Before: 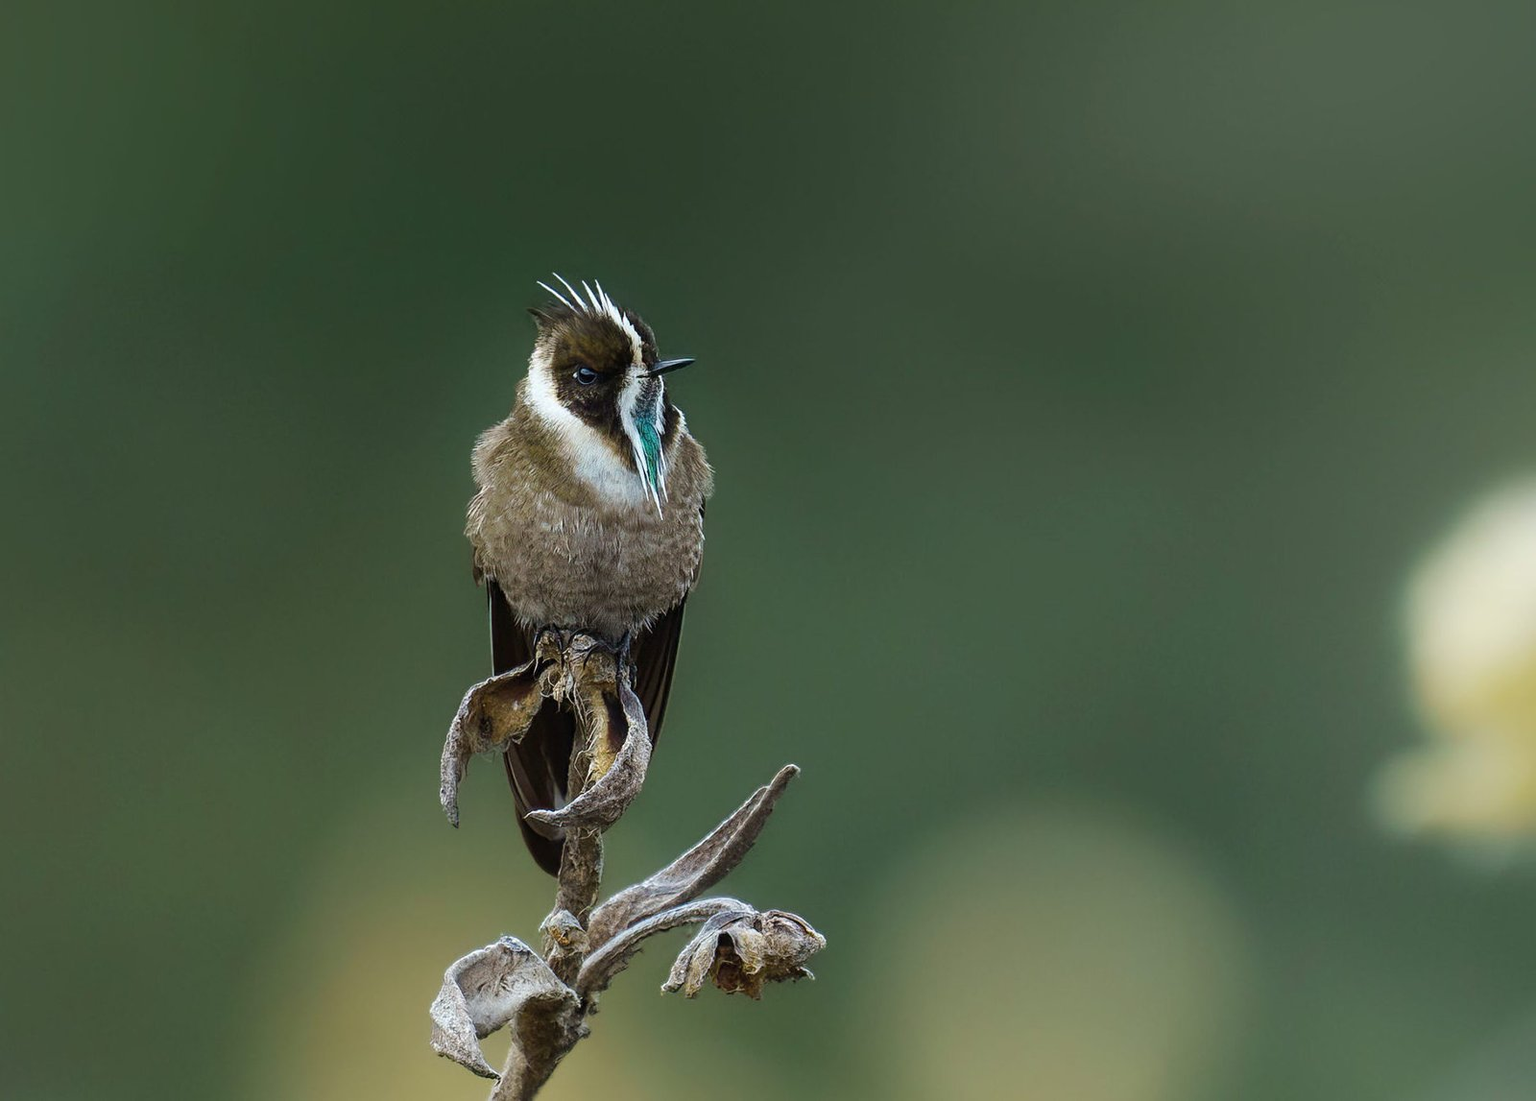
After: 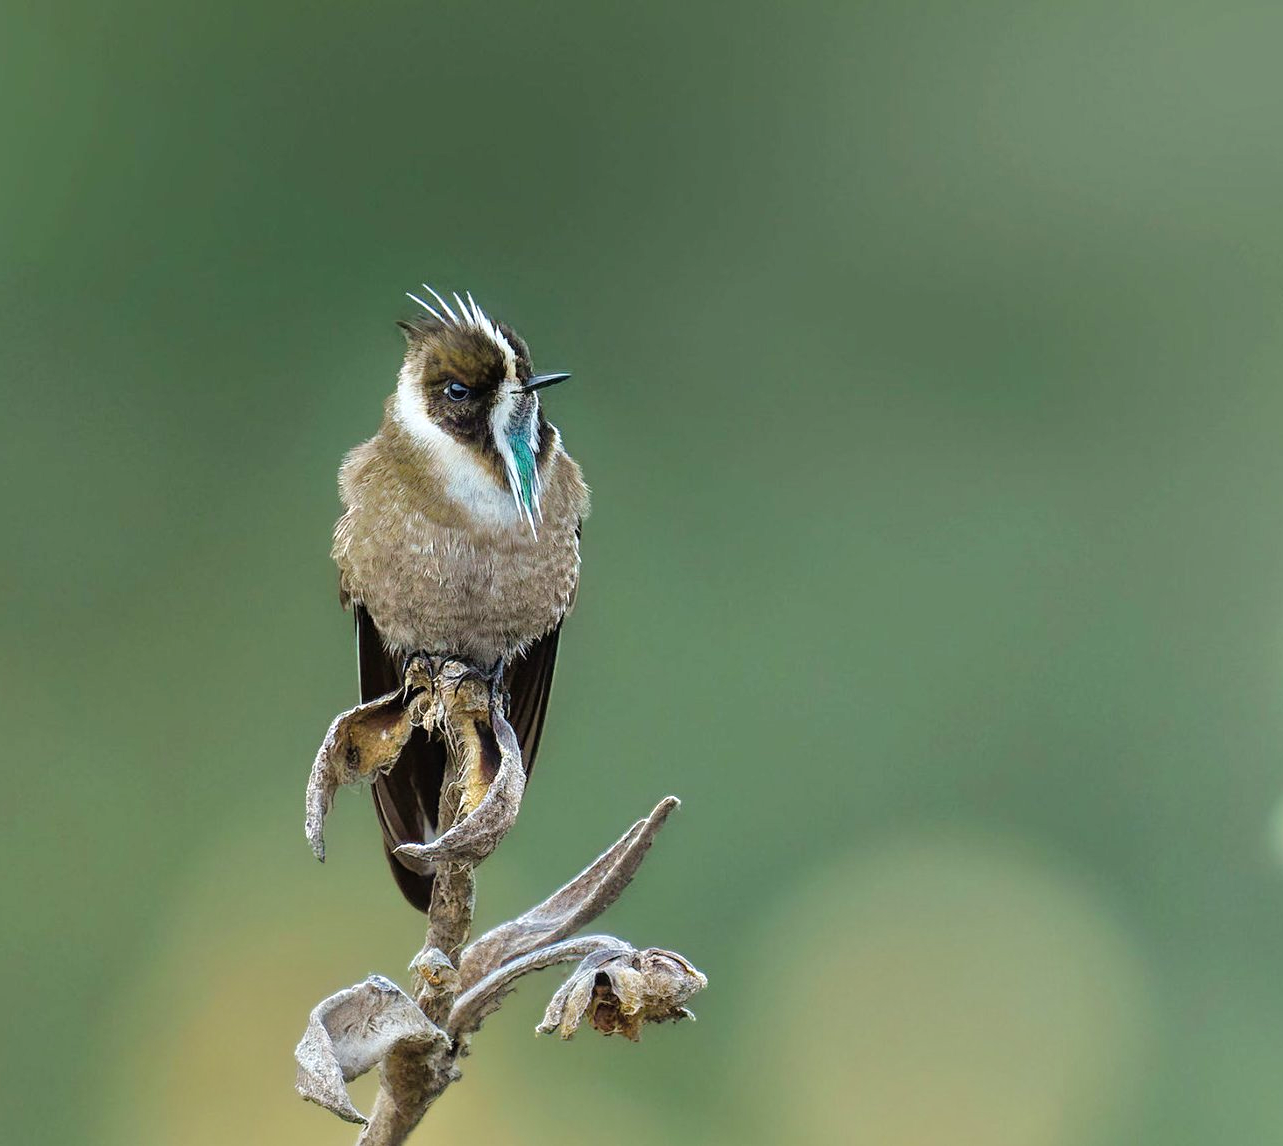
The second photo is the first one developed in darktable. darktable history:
tone equalizer: -7 EV 0.15 EV, -6 EV 0.6 EV, -5 EV 1.15 EV, -4 EV 1.33 EV, -3 EV 1.15 EV, -2 EV 0.6 EV, -1 EV 0.15 EV, mask exposure compensation -0.5 EV
crop and rotate: left 9.597%, right 10.195%
exposure: exposure -0.05 EV
